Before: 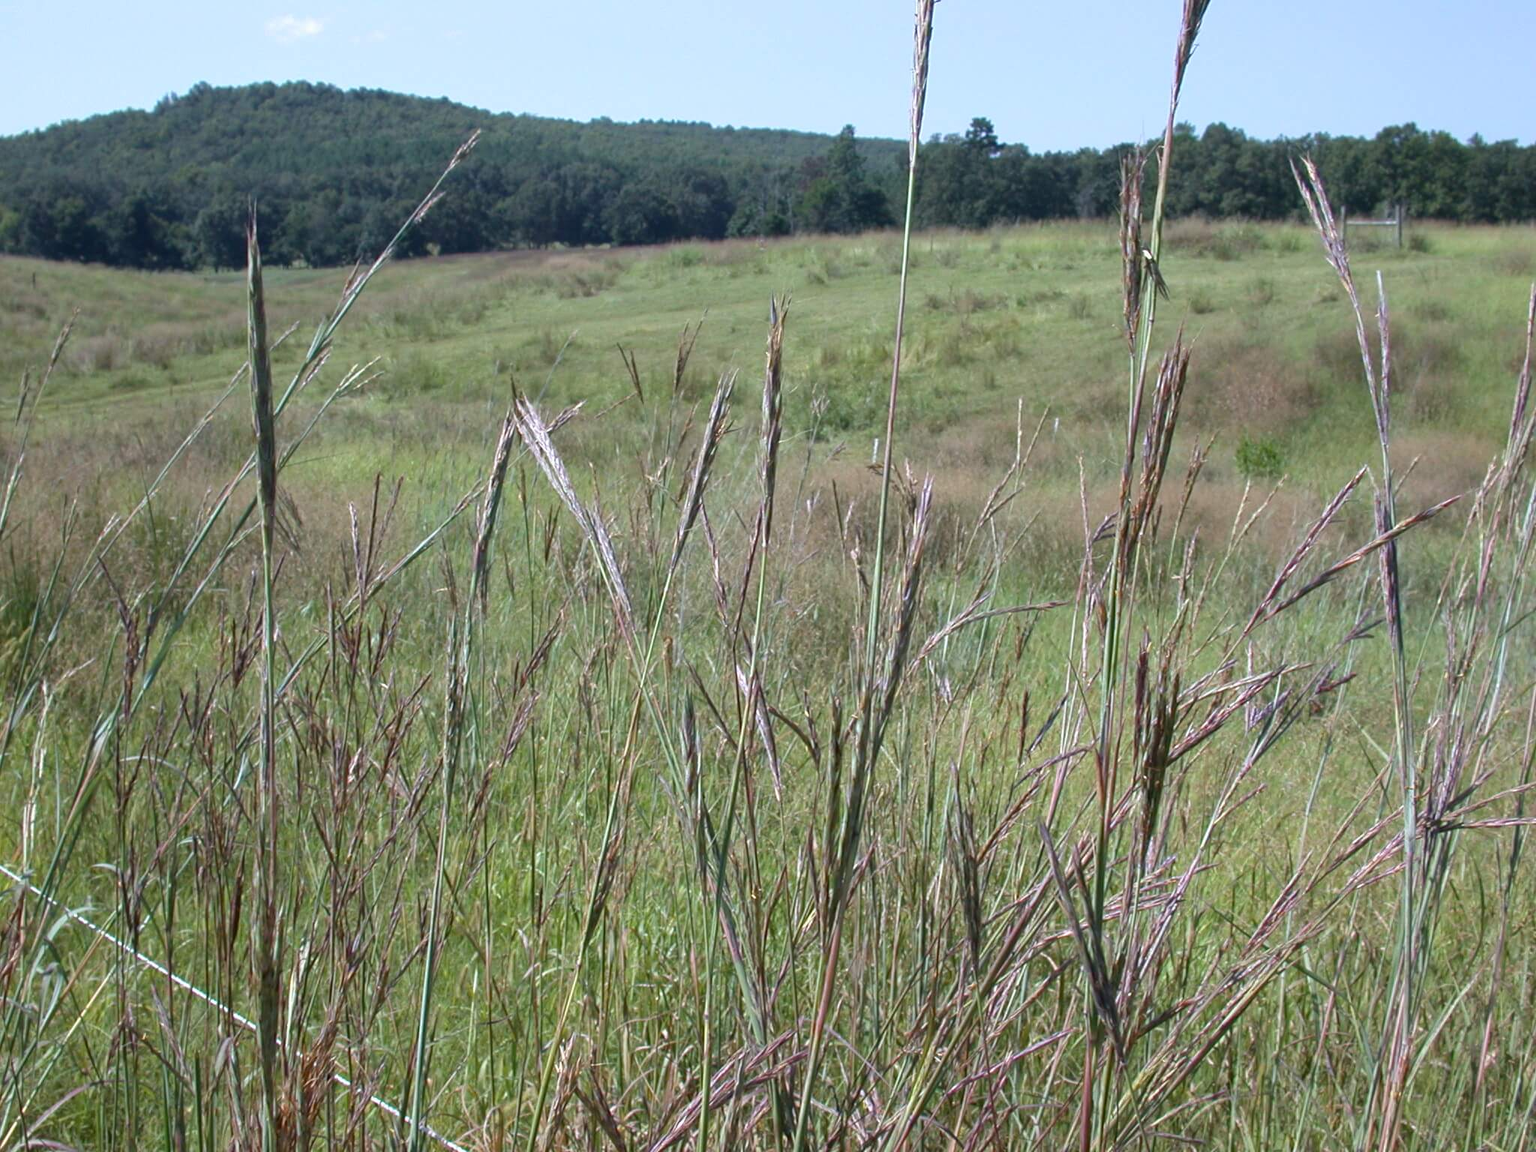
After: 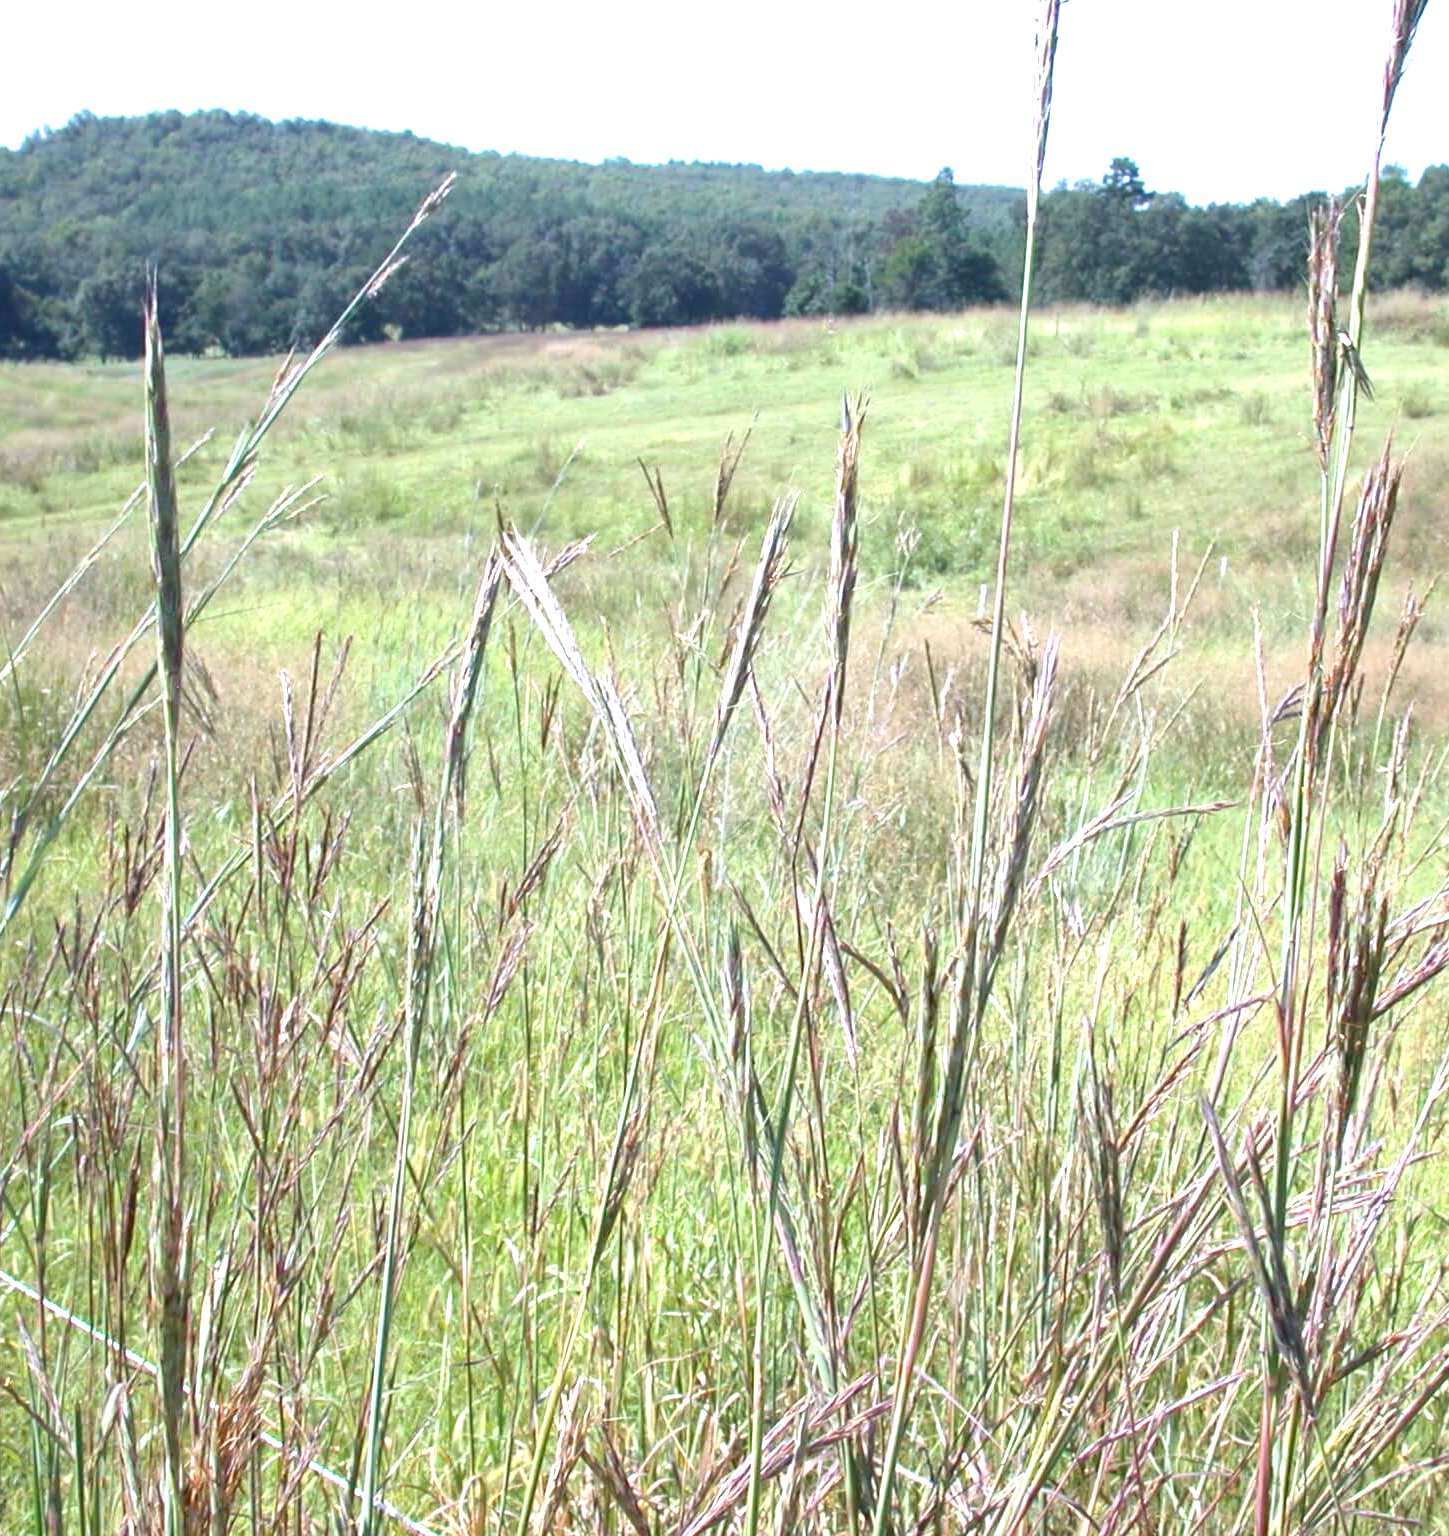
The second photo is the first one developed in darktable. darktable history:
crop and rotate: left 9.056%, right 20.189%
exposure: black level correction 0, exposure 1.377 EV, compensate highlight preservation false
